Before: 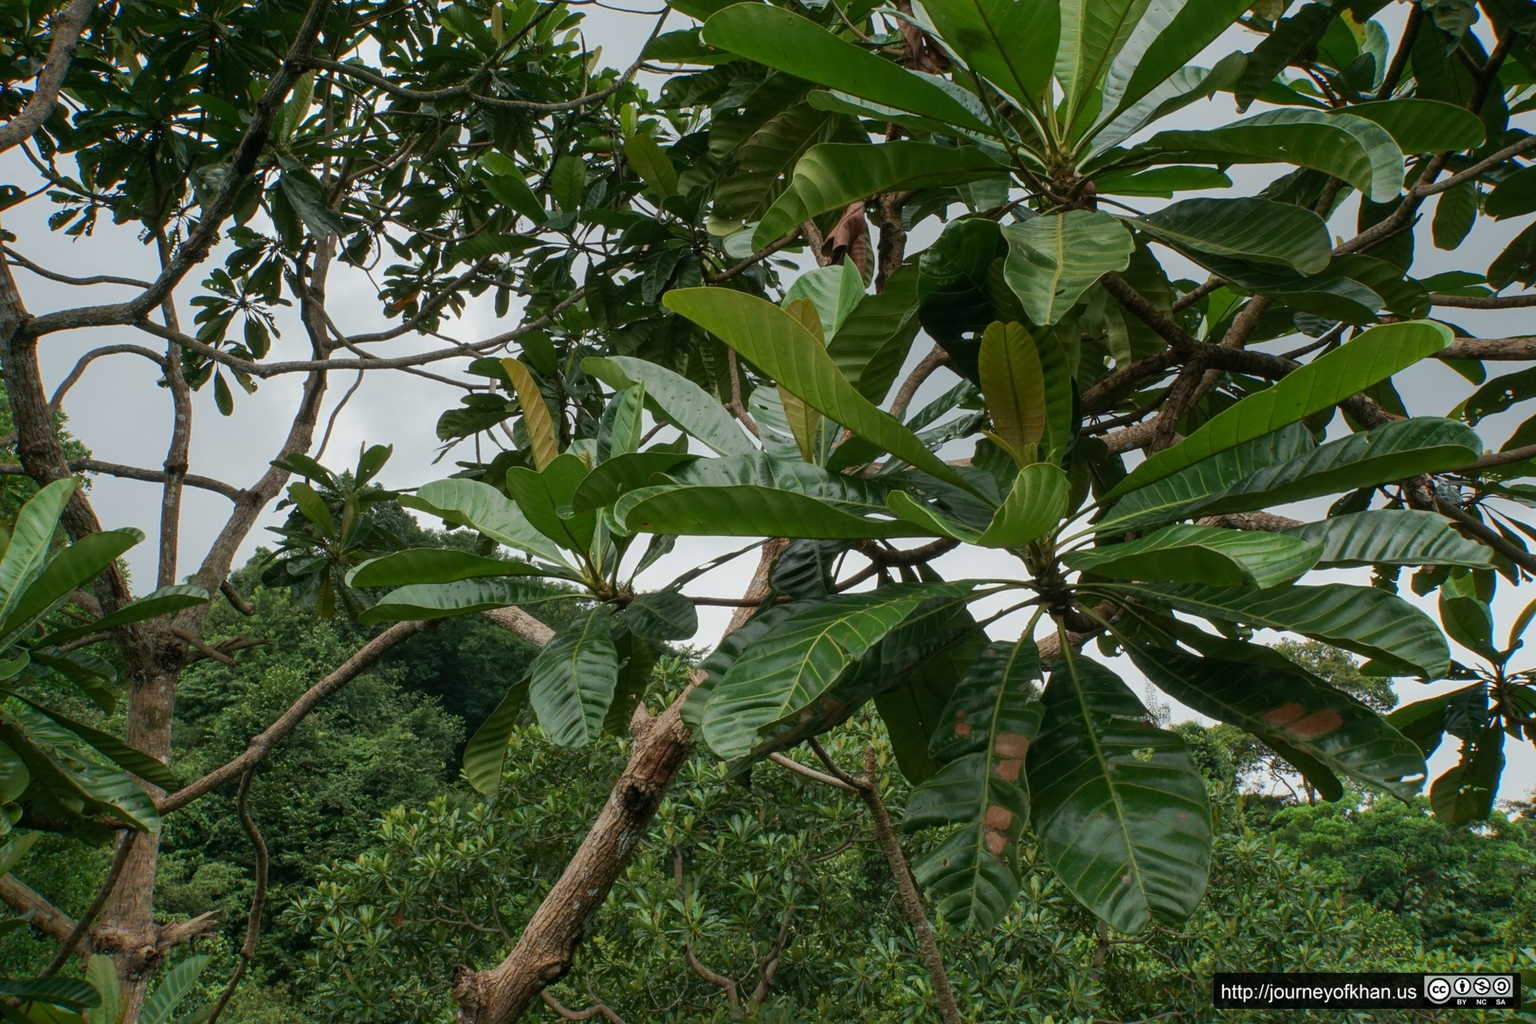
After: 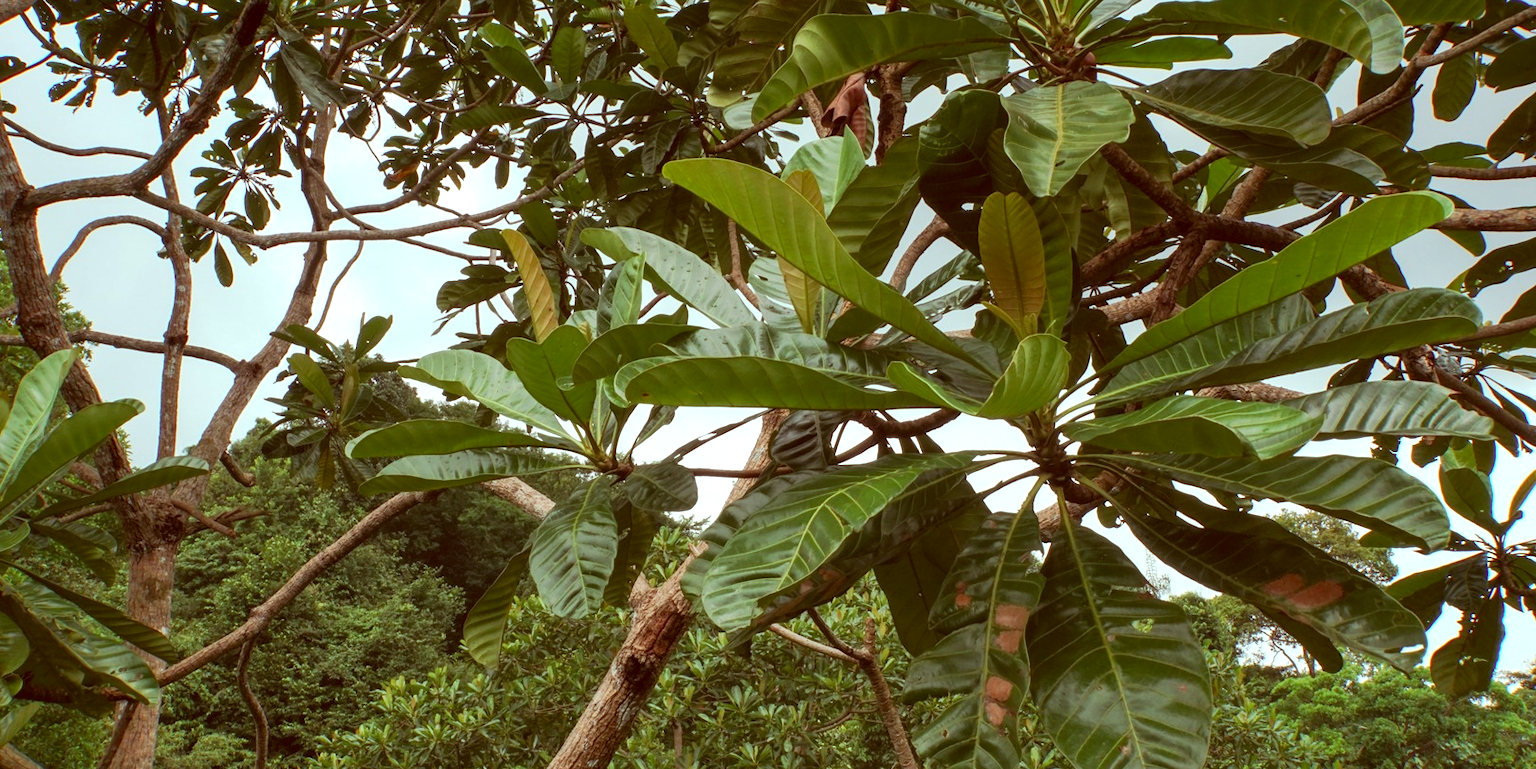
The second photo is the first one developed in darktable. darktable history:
crop and rotate: top 12.599%, bottom 12.184%
exposure: black level correction 0, exposure 0.691 EV, compensate highlight preservation false
color correction: highlights a* -7.03, highlights b* -0.205, shadows a* 20.14, shadows b* 11.96
